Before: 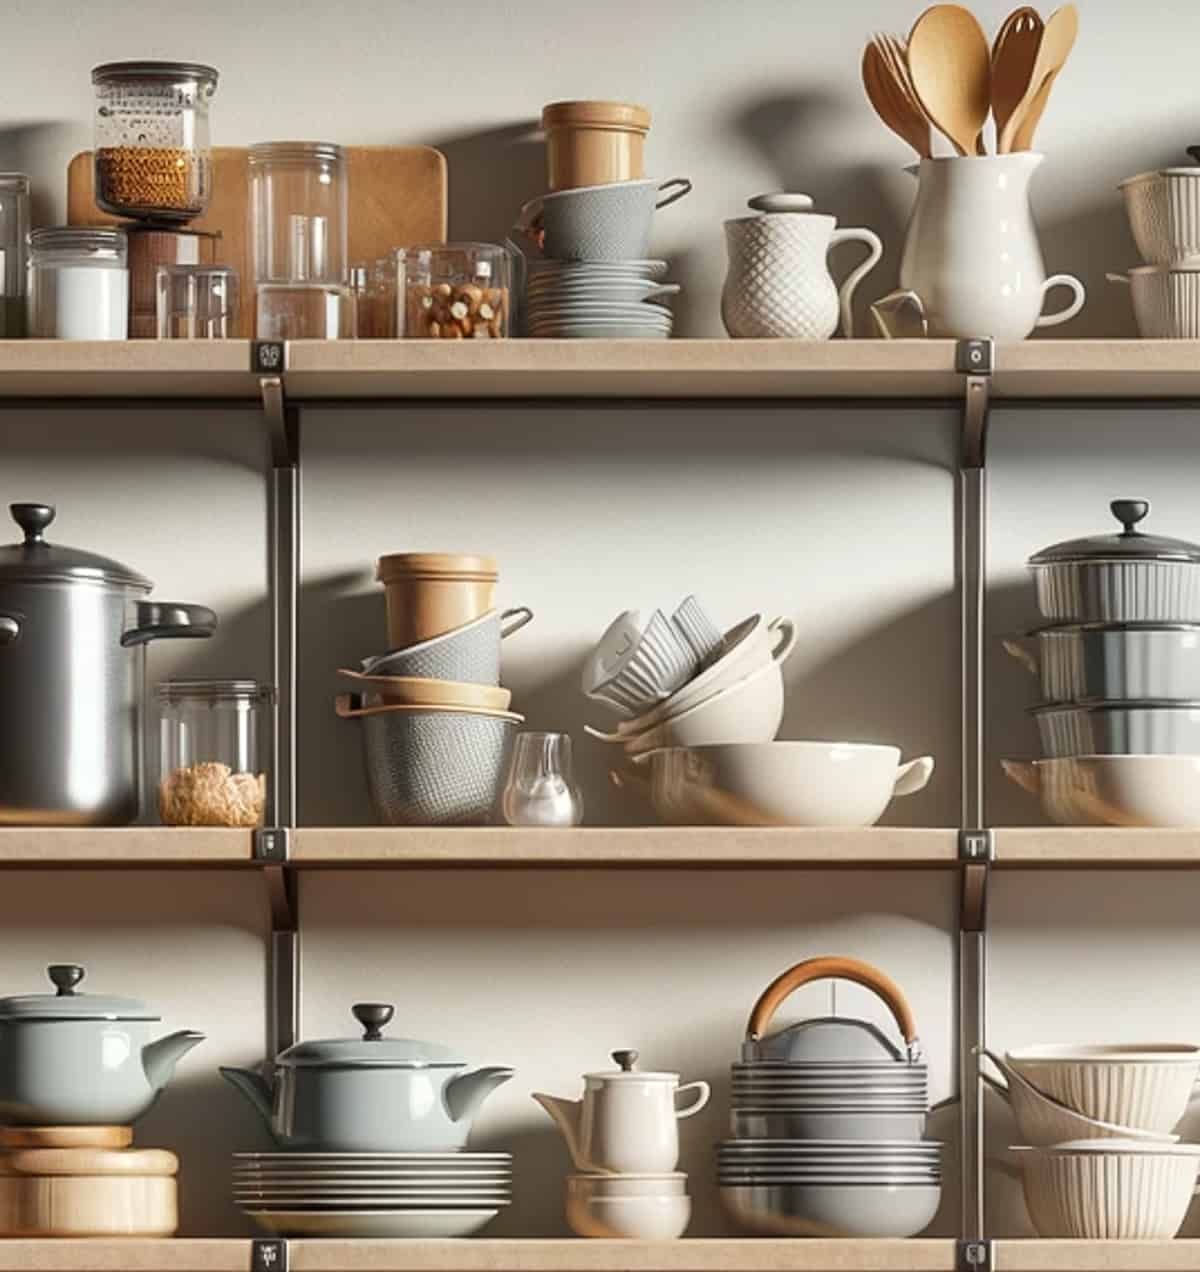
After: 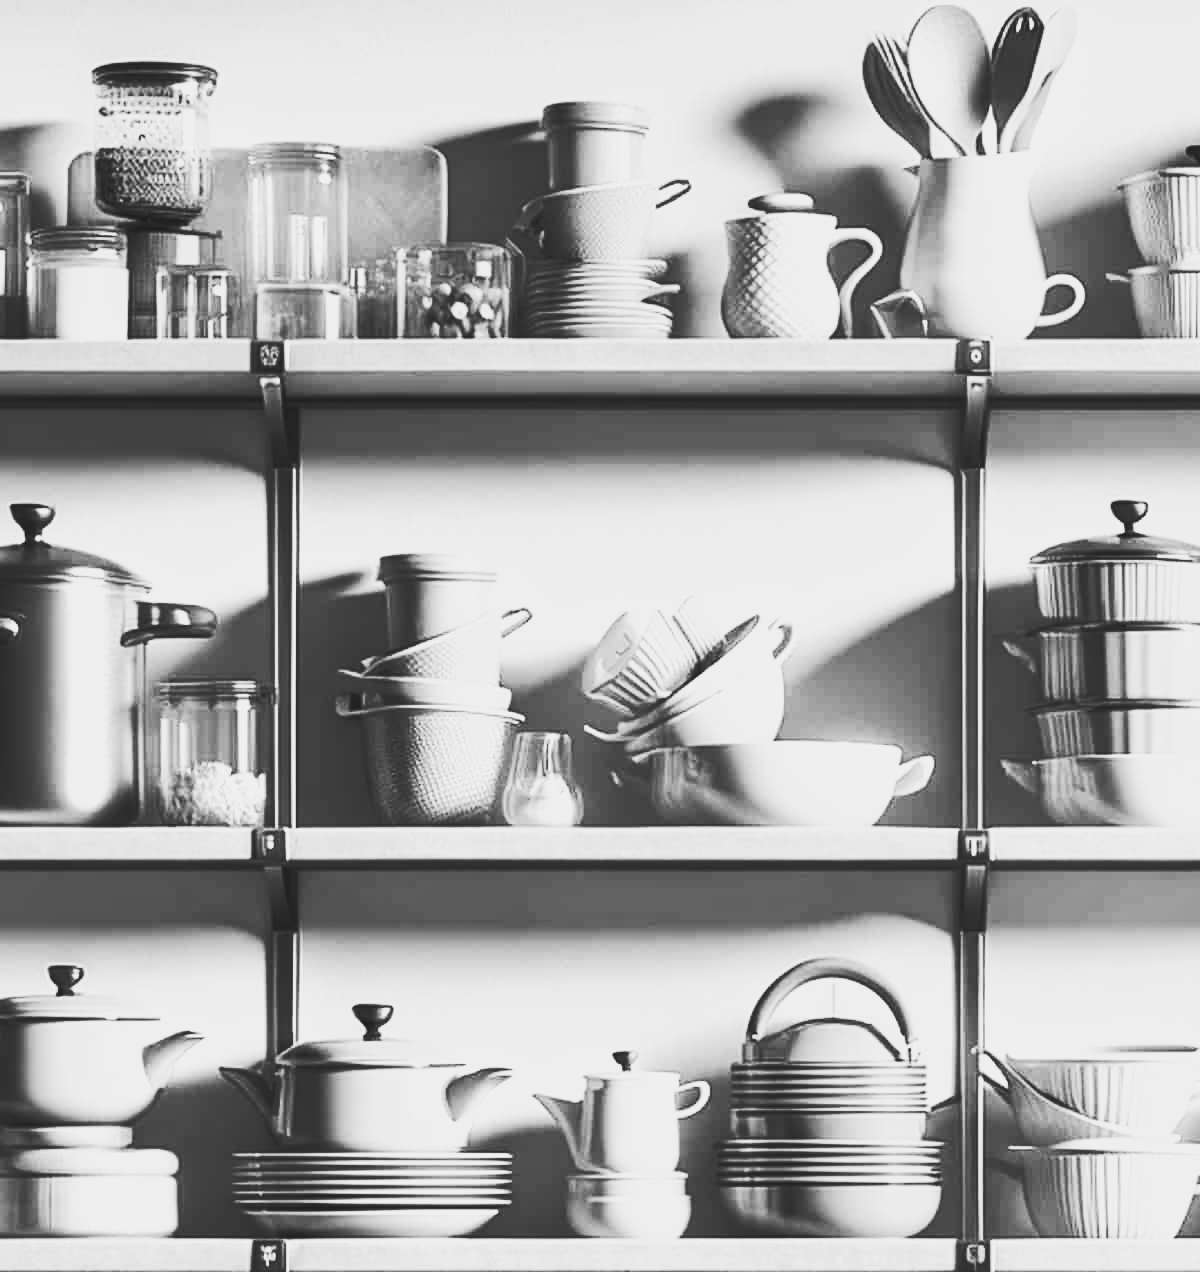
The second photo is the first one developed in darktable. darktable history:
base curve: curves: ch0 [(0, 0.015) (0.085, 0.116) (0.134, 0.298) (0.19, 0.545) (0.296, 0.764) (0.599, 0.982) (1, 1)], preserve colors none
shadows and highlights: shadows 37.27, highlights -28.18, soften with gaussian
velvia: on, module defaults
monochrome: a -74.22, b 78.2
